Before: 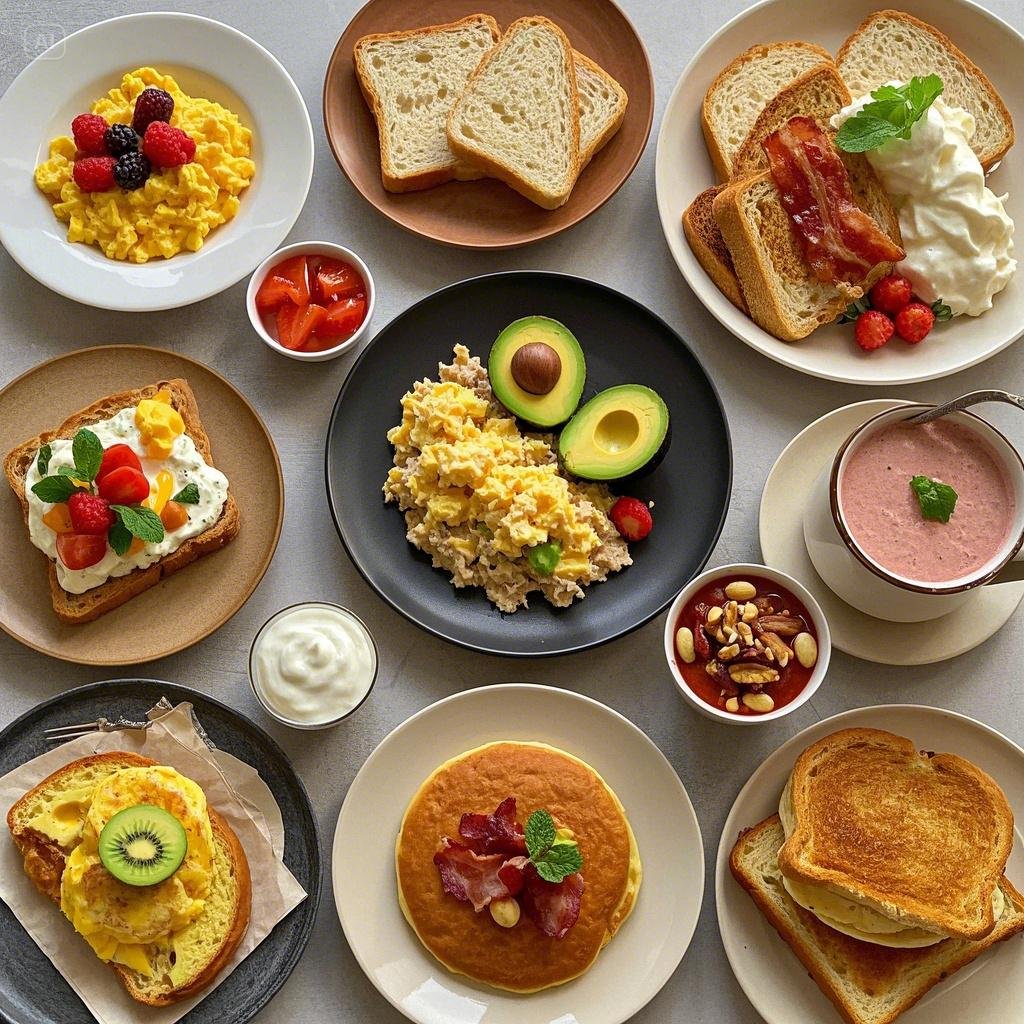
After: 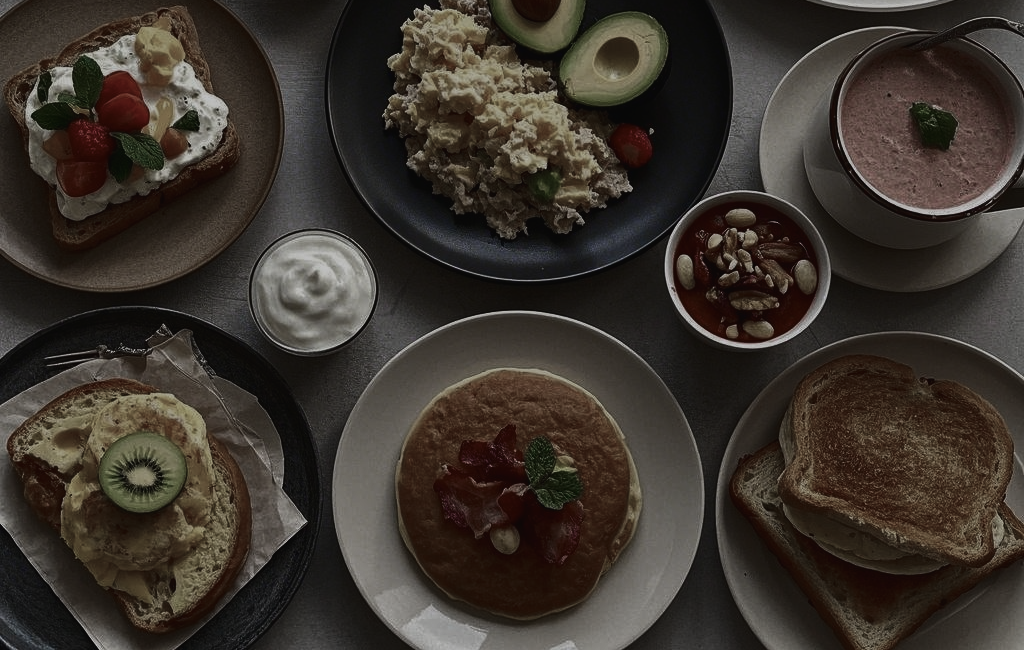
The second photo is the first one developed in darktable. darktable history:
exposure: black level correction -0.036, exposure -0.497 EV, compensate highlight preservation false
contrast brightness saturation: contrast 0.09, brightness -0.59, saturation 0.17
crop and rotate: top 36.435%
color zones: curves: ch0 [(0, 0.613) (0.01, 0.613) (0.245, 0.448) (0.498, 0.529) (0.642, 0.665) (0.879, 0.777) (0.99, 0.613)]; ch1 [(0, 0.272) (0.219, 0.127) (0.724, 0.346)]
